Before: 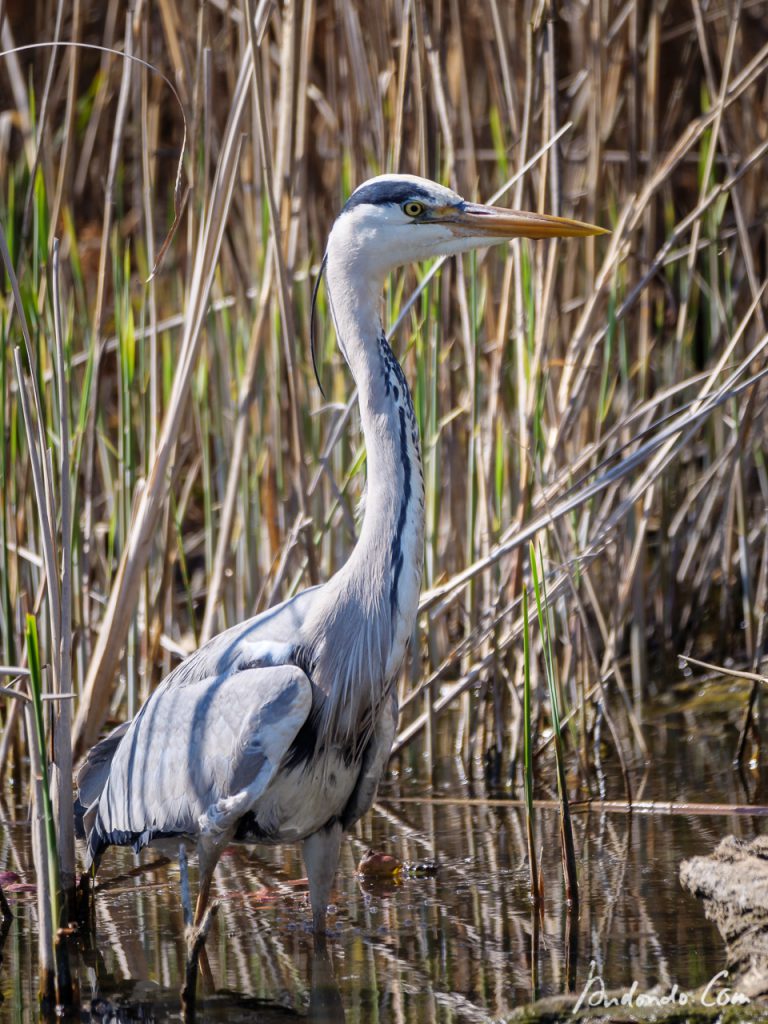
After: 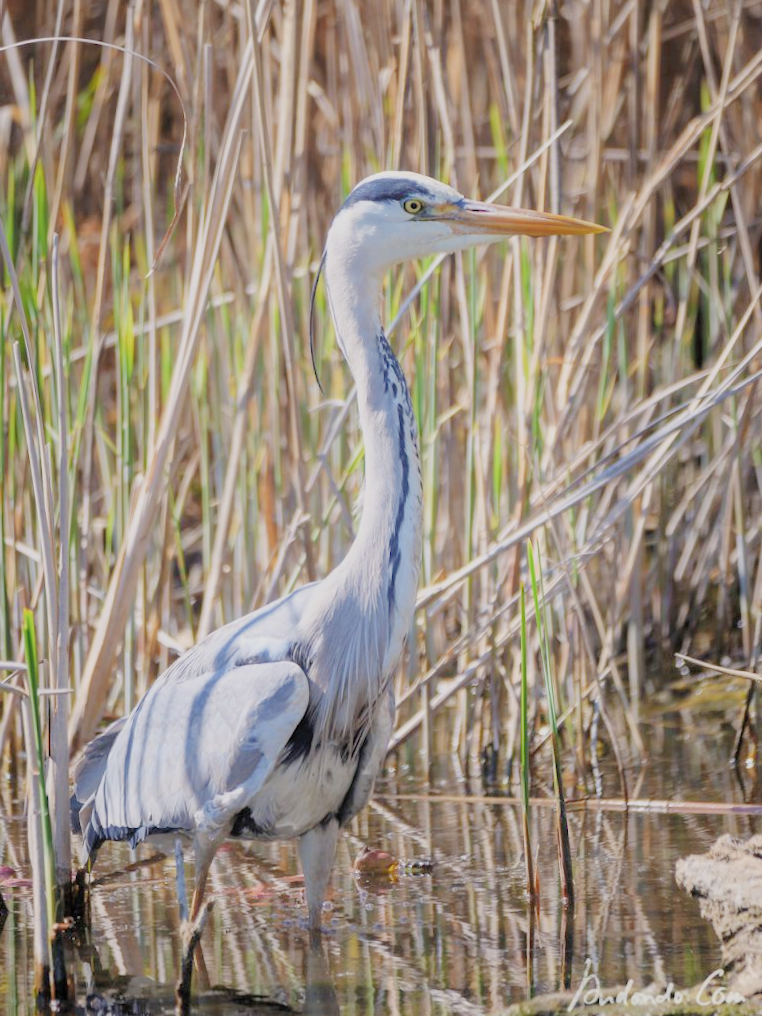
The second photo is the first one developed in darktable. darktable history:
crop and rotate: angle -0.326°
exposure: black level correction 0, exposure 1.627 EV, compensate highlight preservation false
filmic rgb: black relative exposure -7.01 EV, white relative exposure 5.98 EV, target black luminance 0%, hardness 2.75, latitude 61.49%, contrast 0.687, highlights saturation mix 10.59%, shadows ↔ highlights balance -0.132%
contrast equalizer: octaves 7, y [[0.6 ×6], [0.55 ×6], [0 ×6], [0 ×6], [0 ×6]], mix -0.3
